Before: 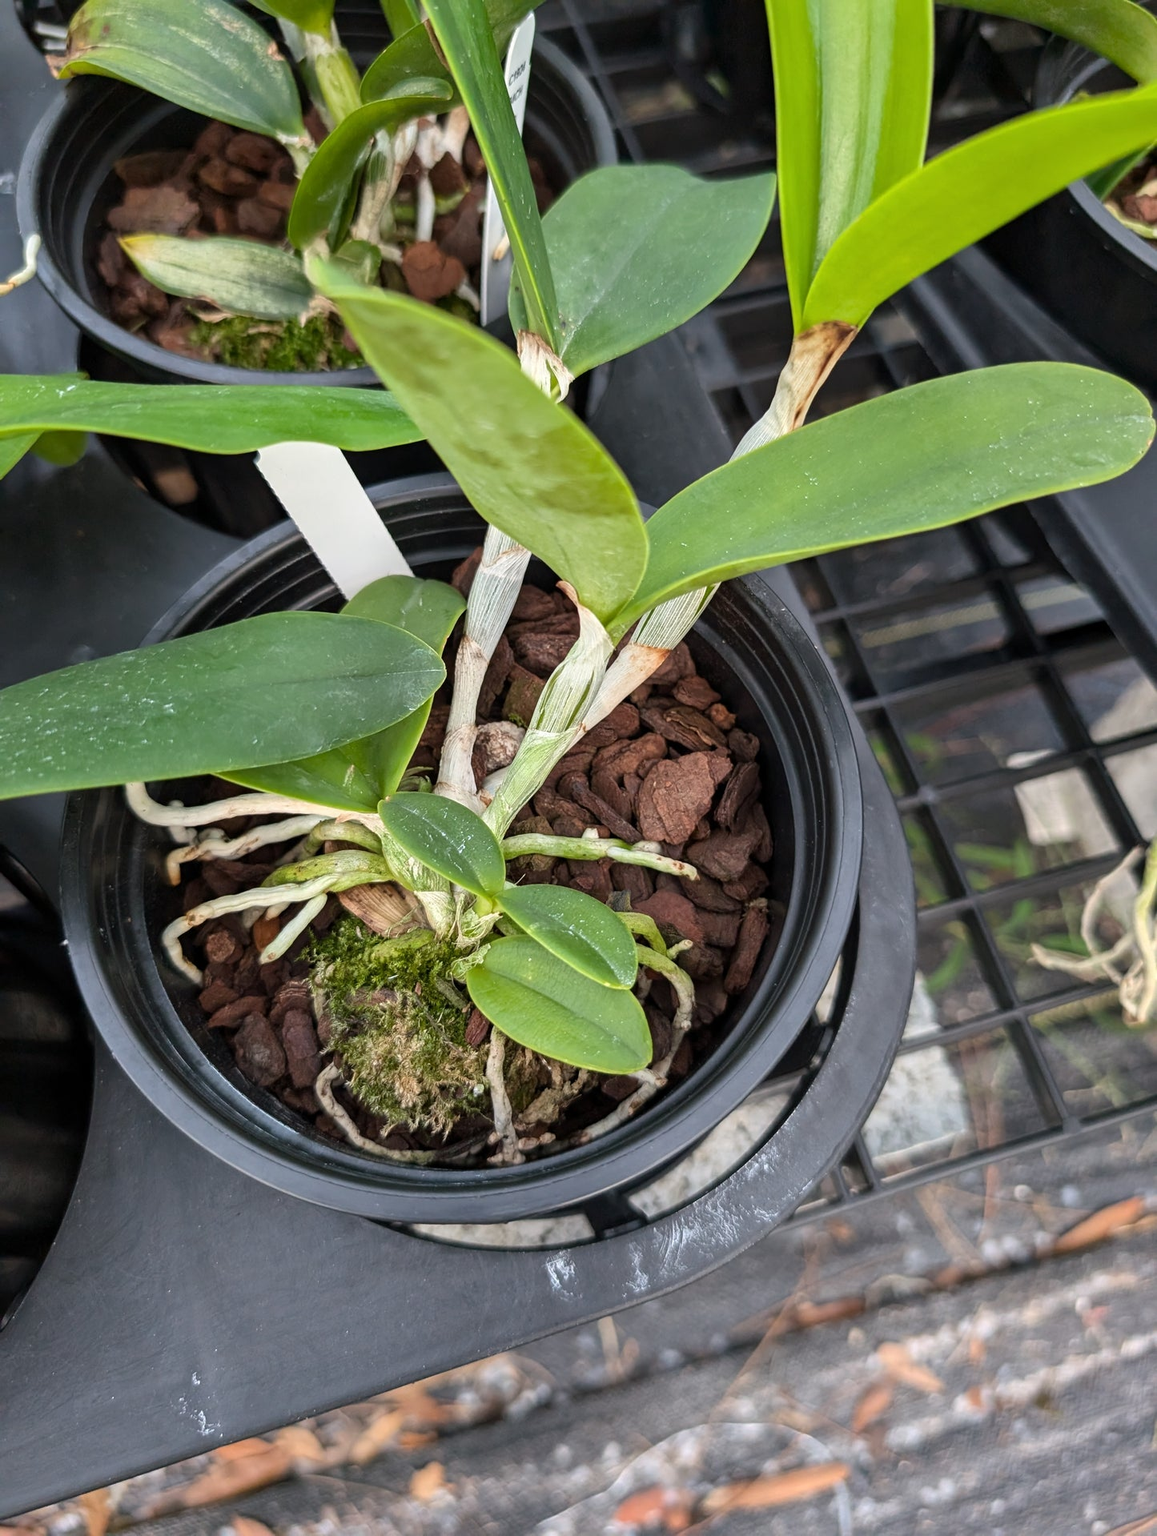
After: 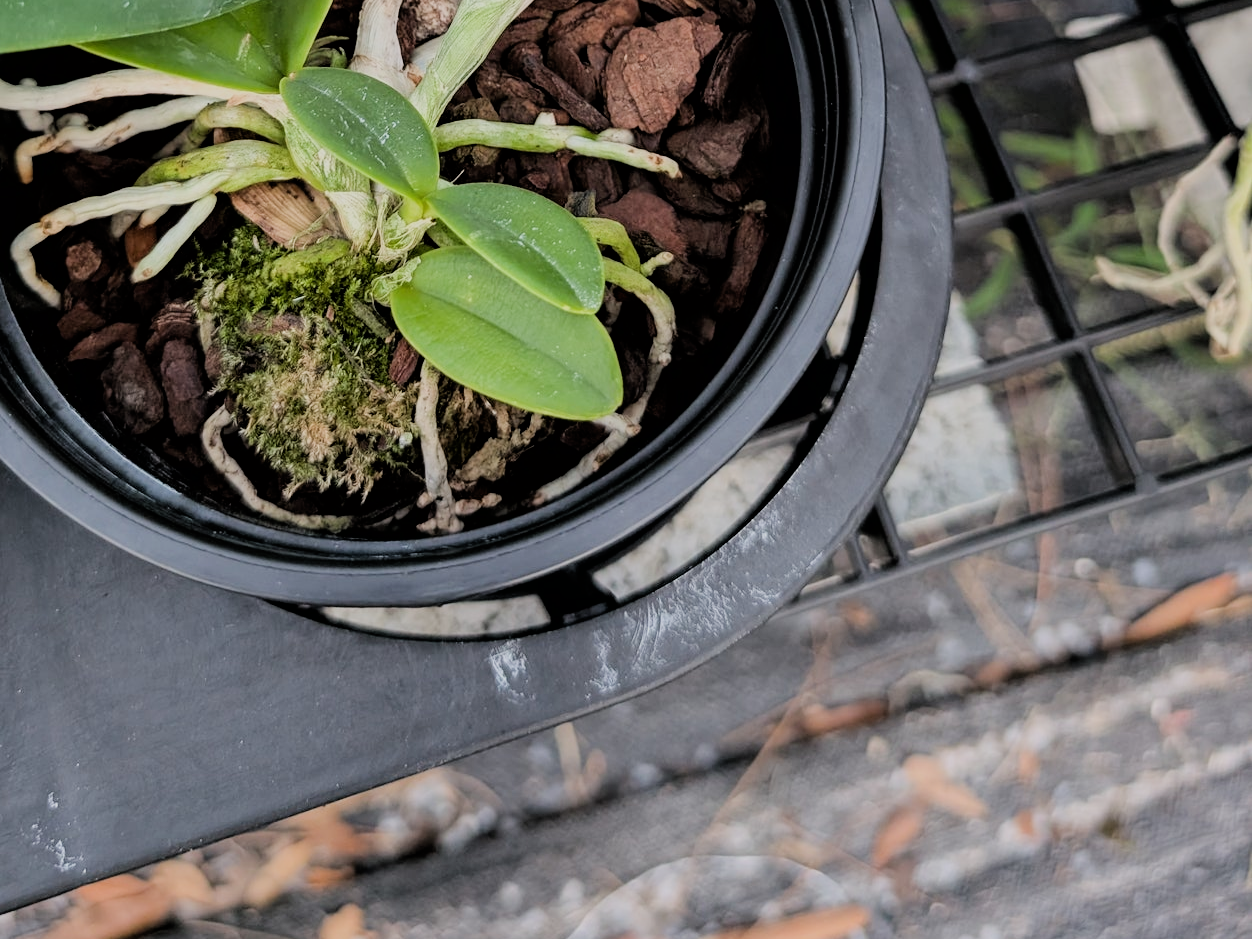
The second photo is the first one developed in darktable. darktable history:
filmic rgb: black relative exposure -4.14 EV, white relative exposure 5.1 EV, hardness 2.11, contrast 1.165
crop and rotate: left 13.306%, top 48.129%, bottom 2.928%
